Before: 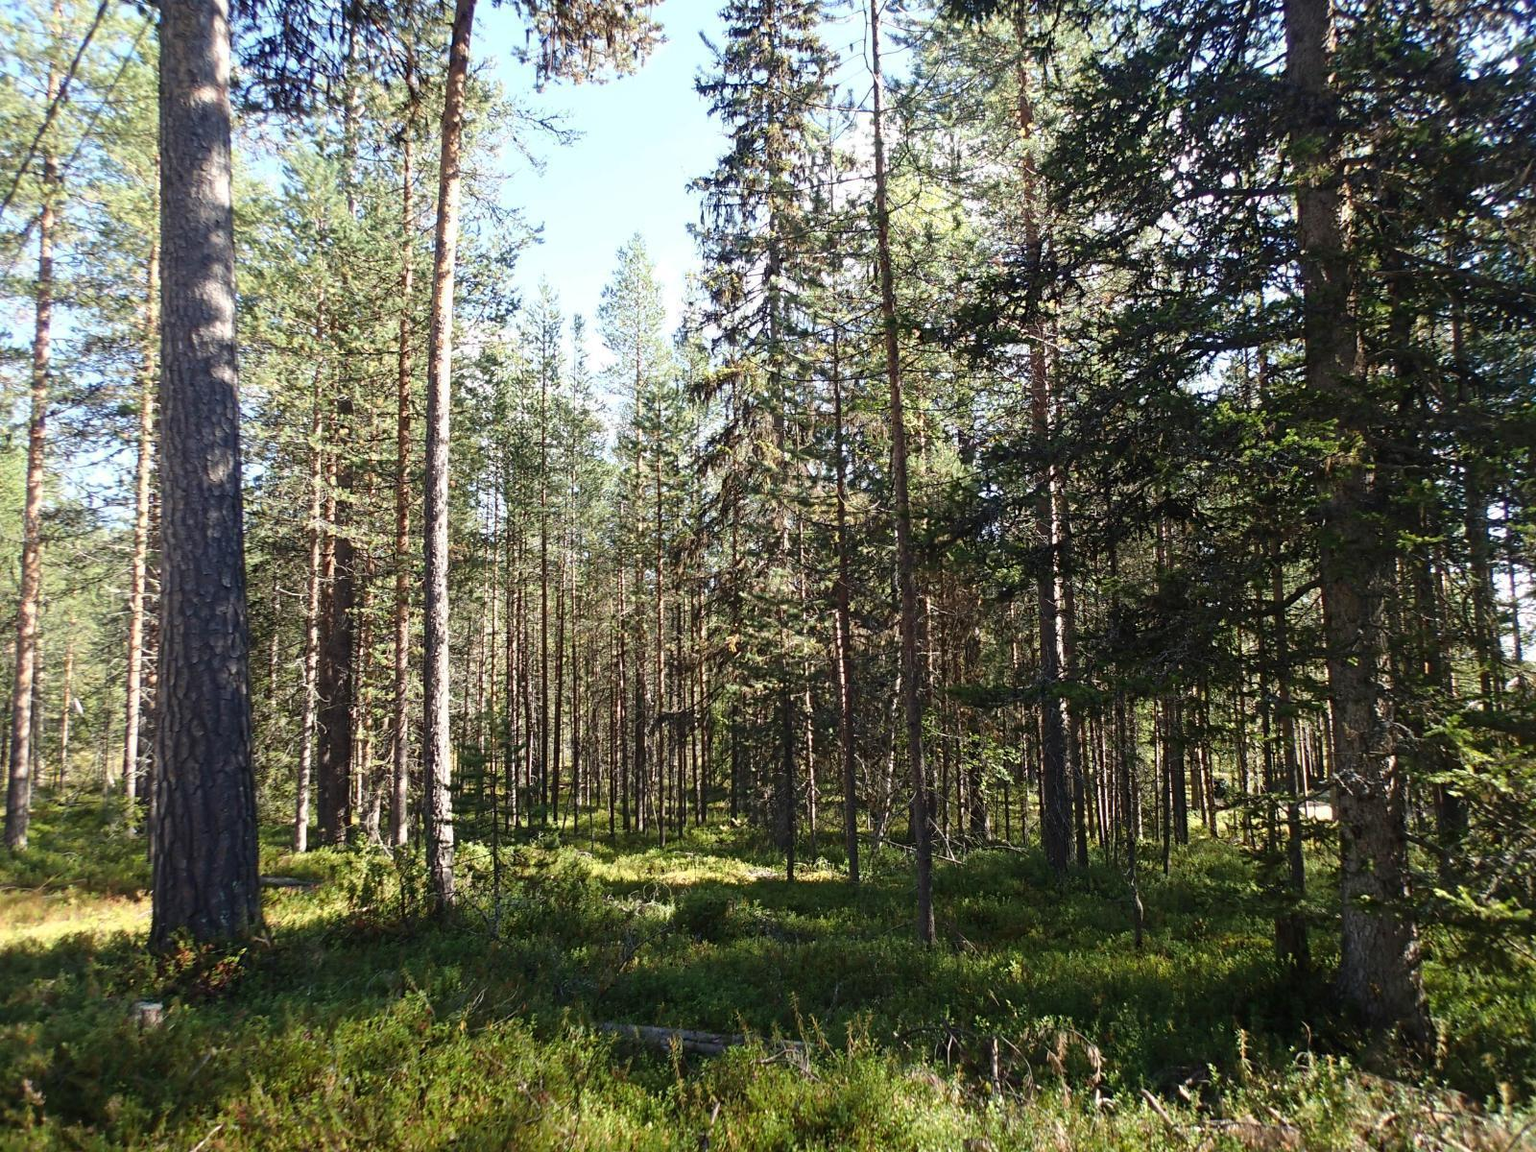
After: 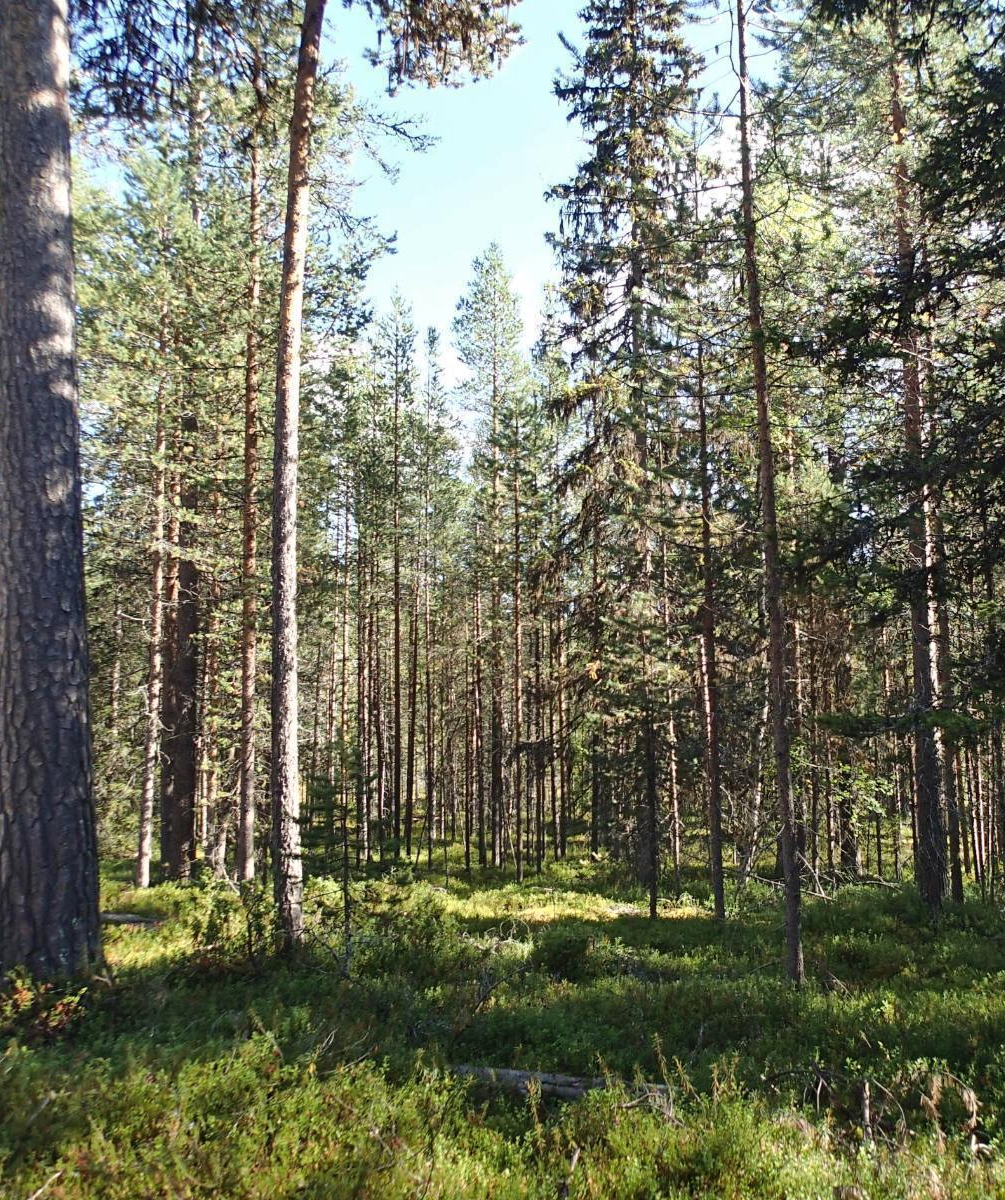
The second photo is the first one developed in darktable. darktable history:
crop: left 10.644%, right 26.528%
shadows and highlights: shadows 52.42, soften with gaussian
